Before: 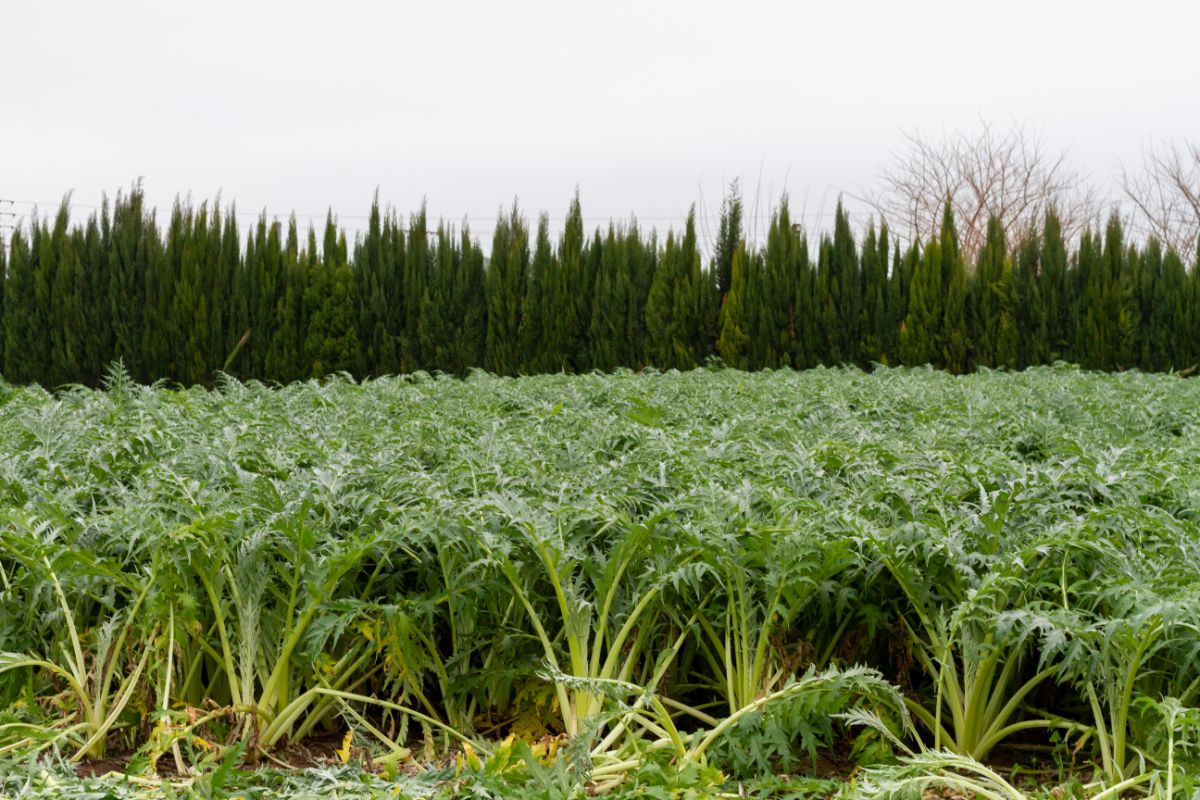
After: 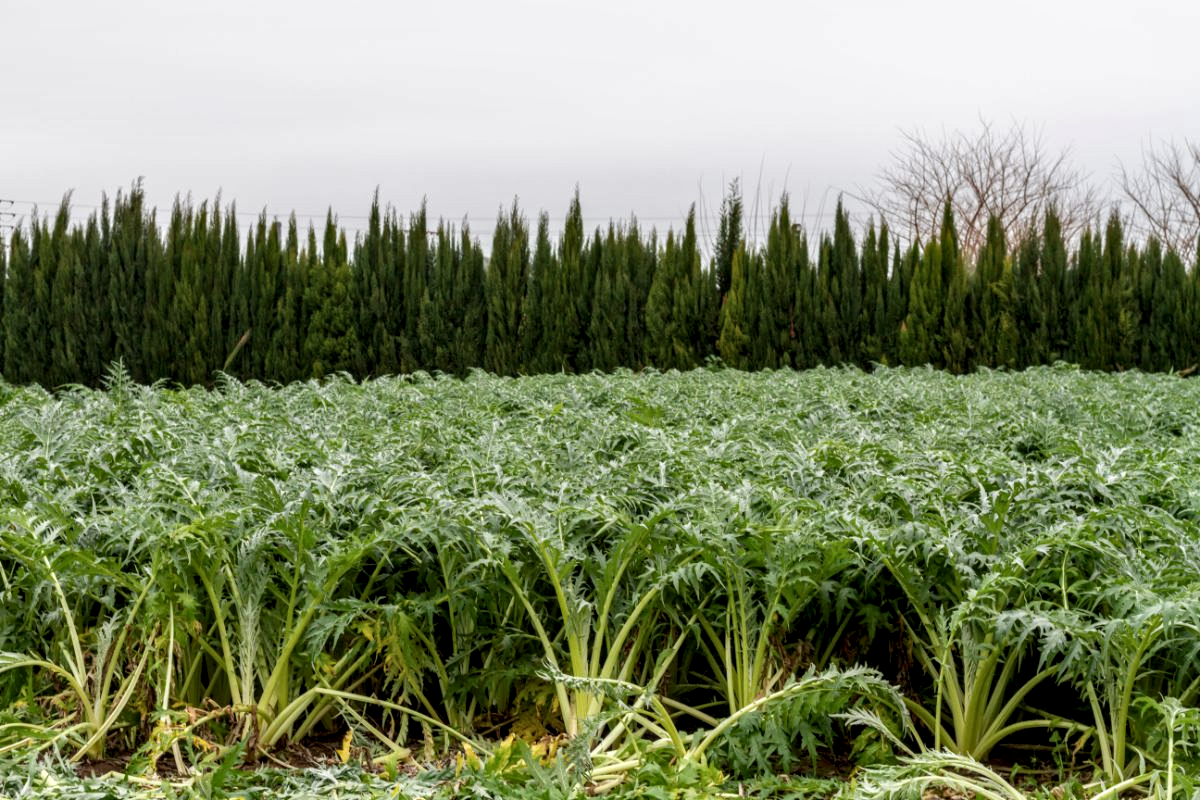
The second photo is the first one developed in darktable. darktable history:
color zones: curves: ch1 [(0, 0.469) (0.001, 0.469) (0.12, 0.446) (0.248, 0.469) (0.5, 0.5) (0.748, 0.5) (0.999, 0.469) (1, 0.469)]
local contrast: highlights 21%, detail 150%
